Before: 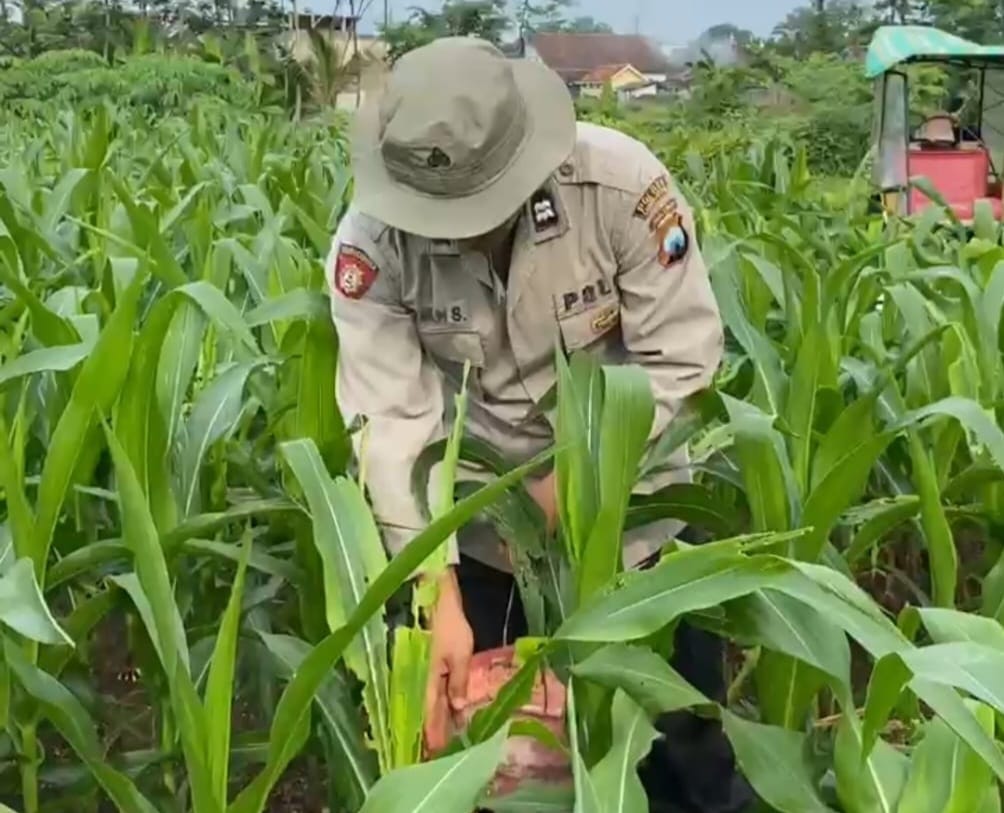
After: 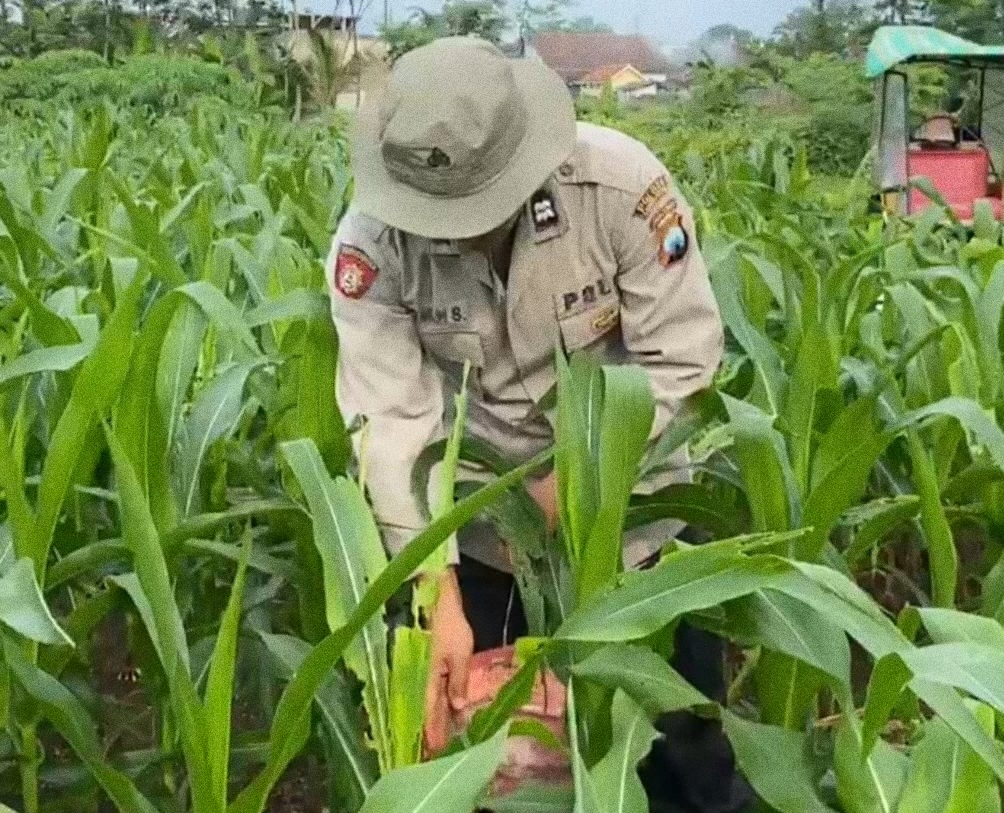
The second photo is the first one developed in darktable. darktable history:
shadows and highlights: shadows -54.3, highlights 86.09, soften with gaussian
grain: coarseness 0.09 ISO, strength 40%
